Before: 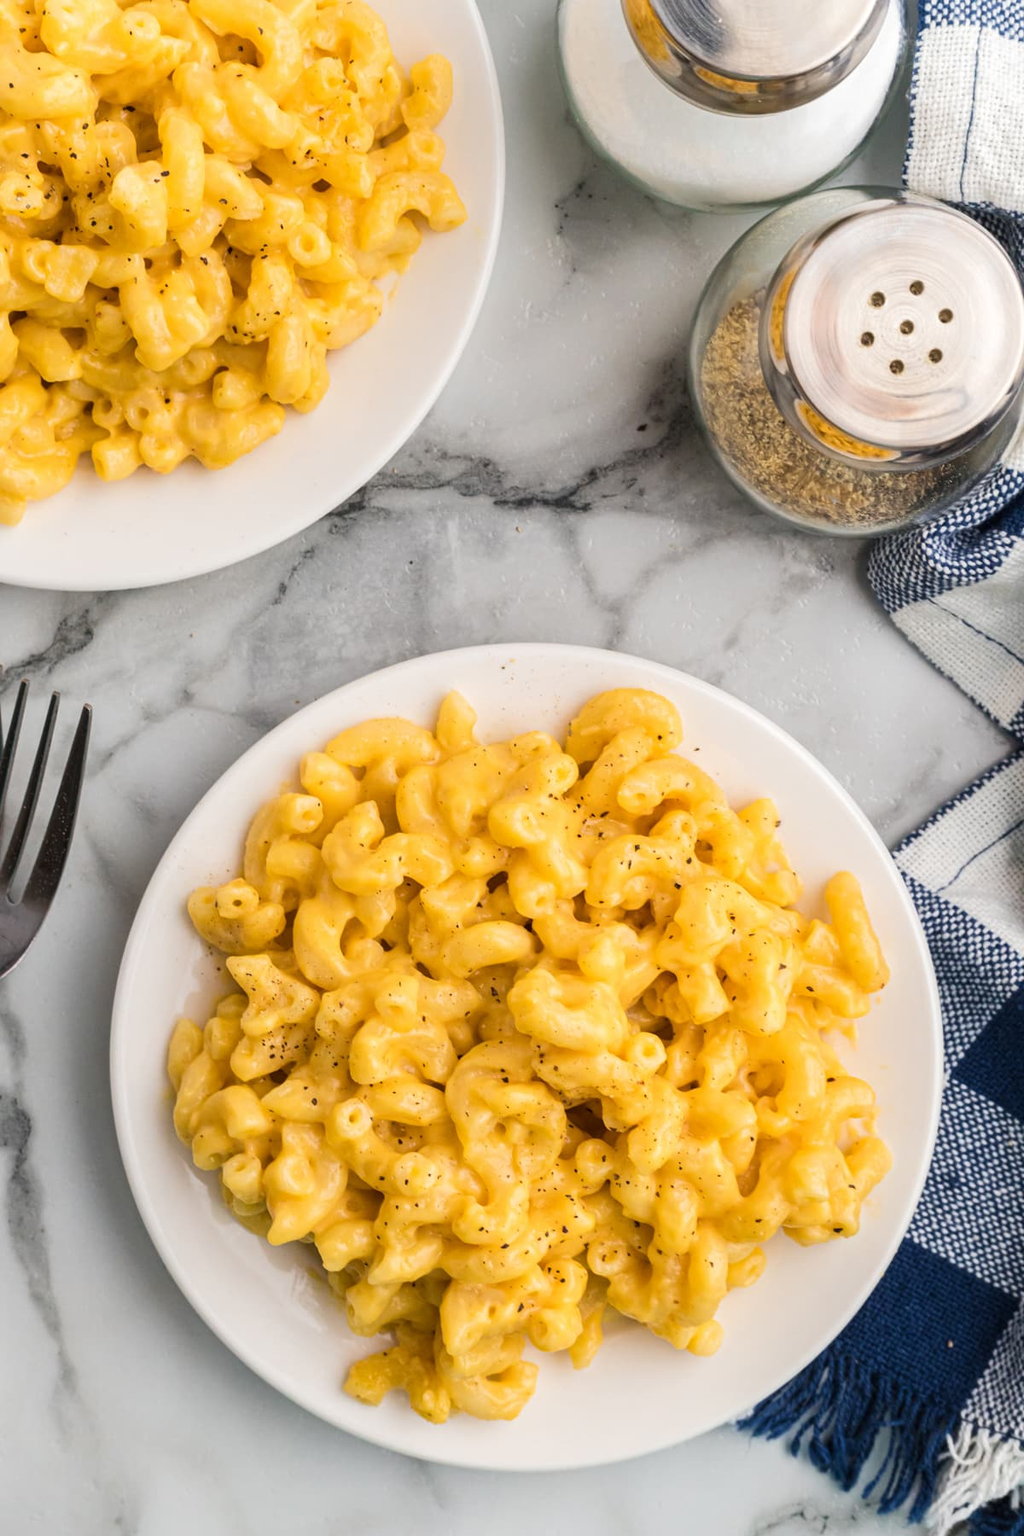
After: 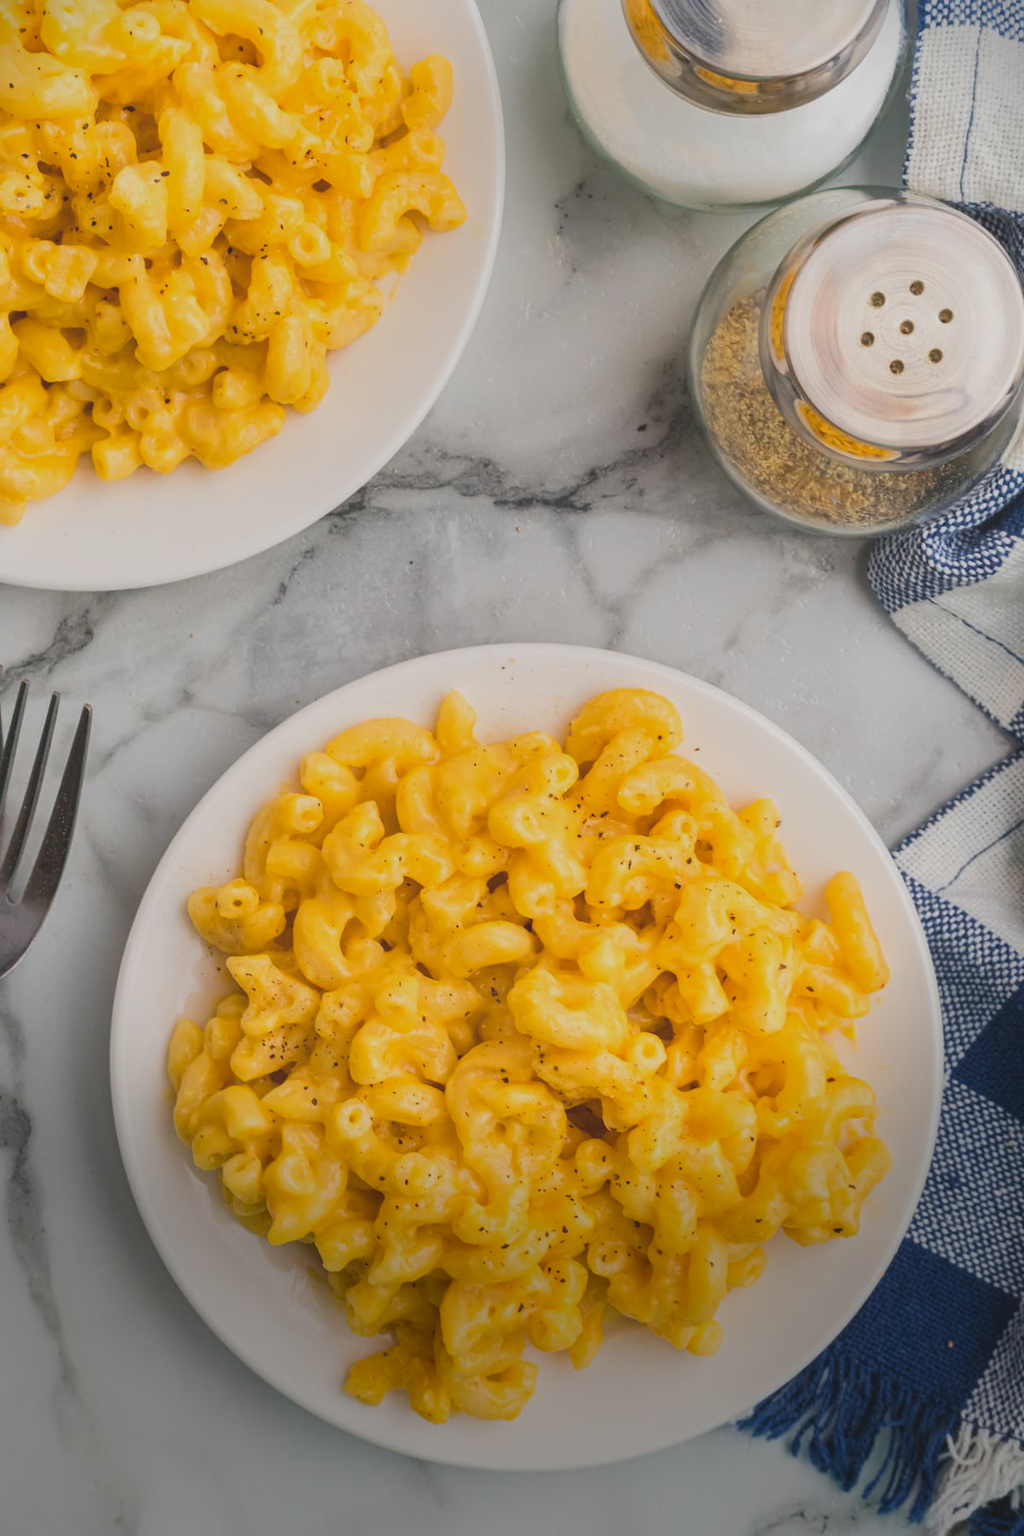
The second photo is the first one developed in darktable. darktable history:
contrast brightness saturation: contrast -0.28
vignetting: fall-off start 68.33%, fall-off radius 30%, saturation 0.042, center (-0.066, -0.311), width/height ratio 0.992, shape 0.85, dithering 8-bit output
